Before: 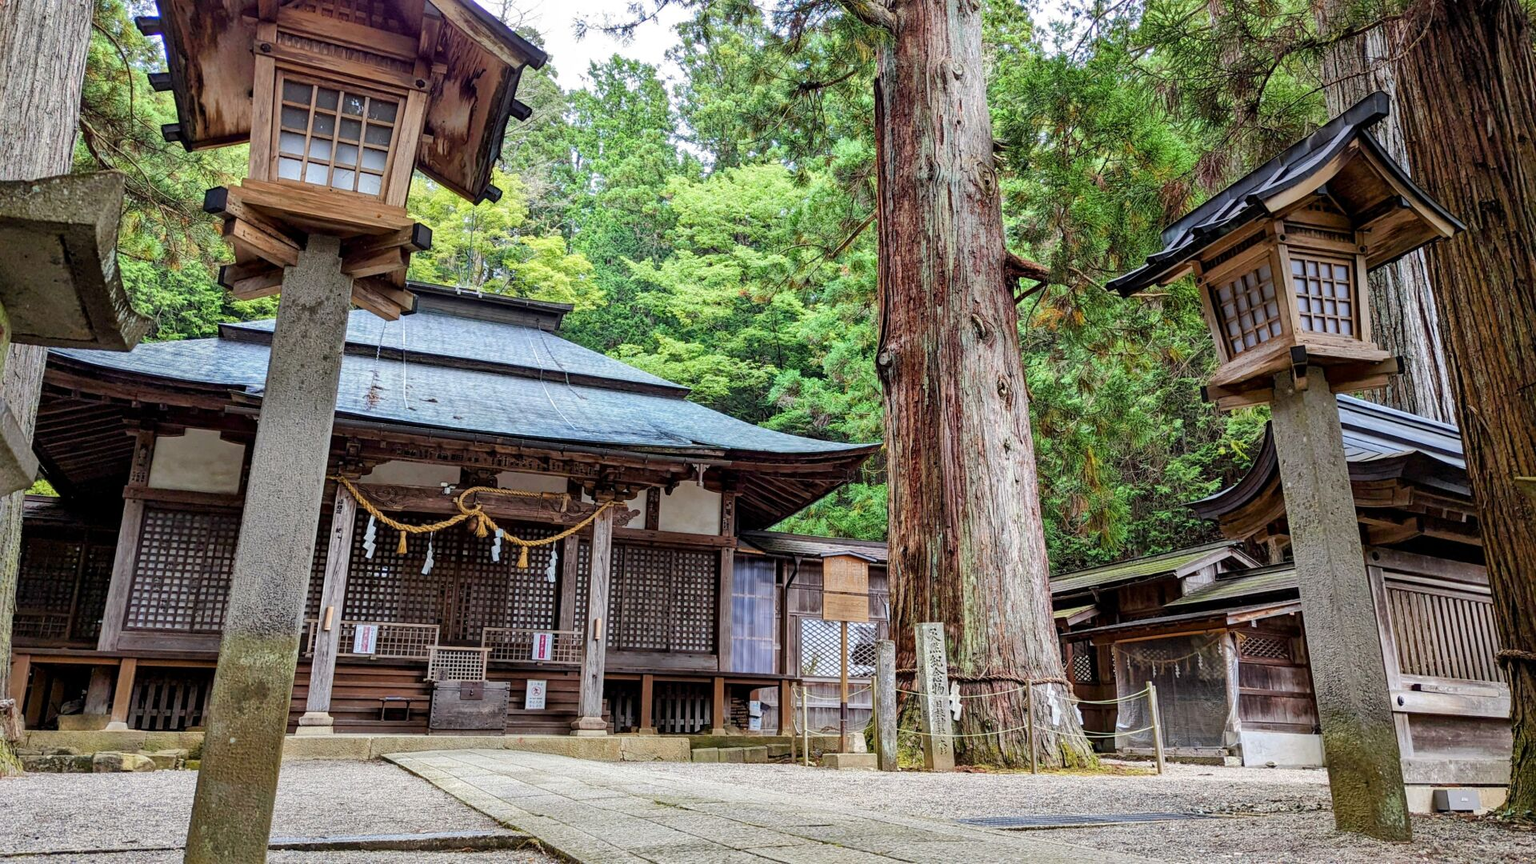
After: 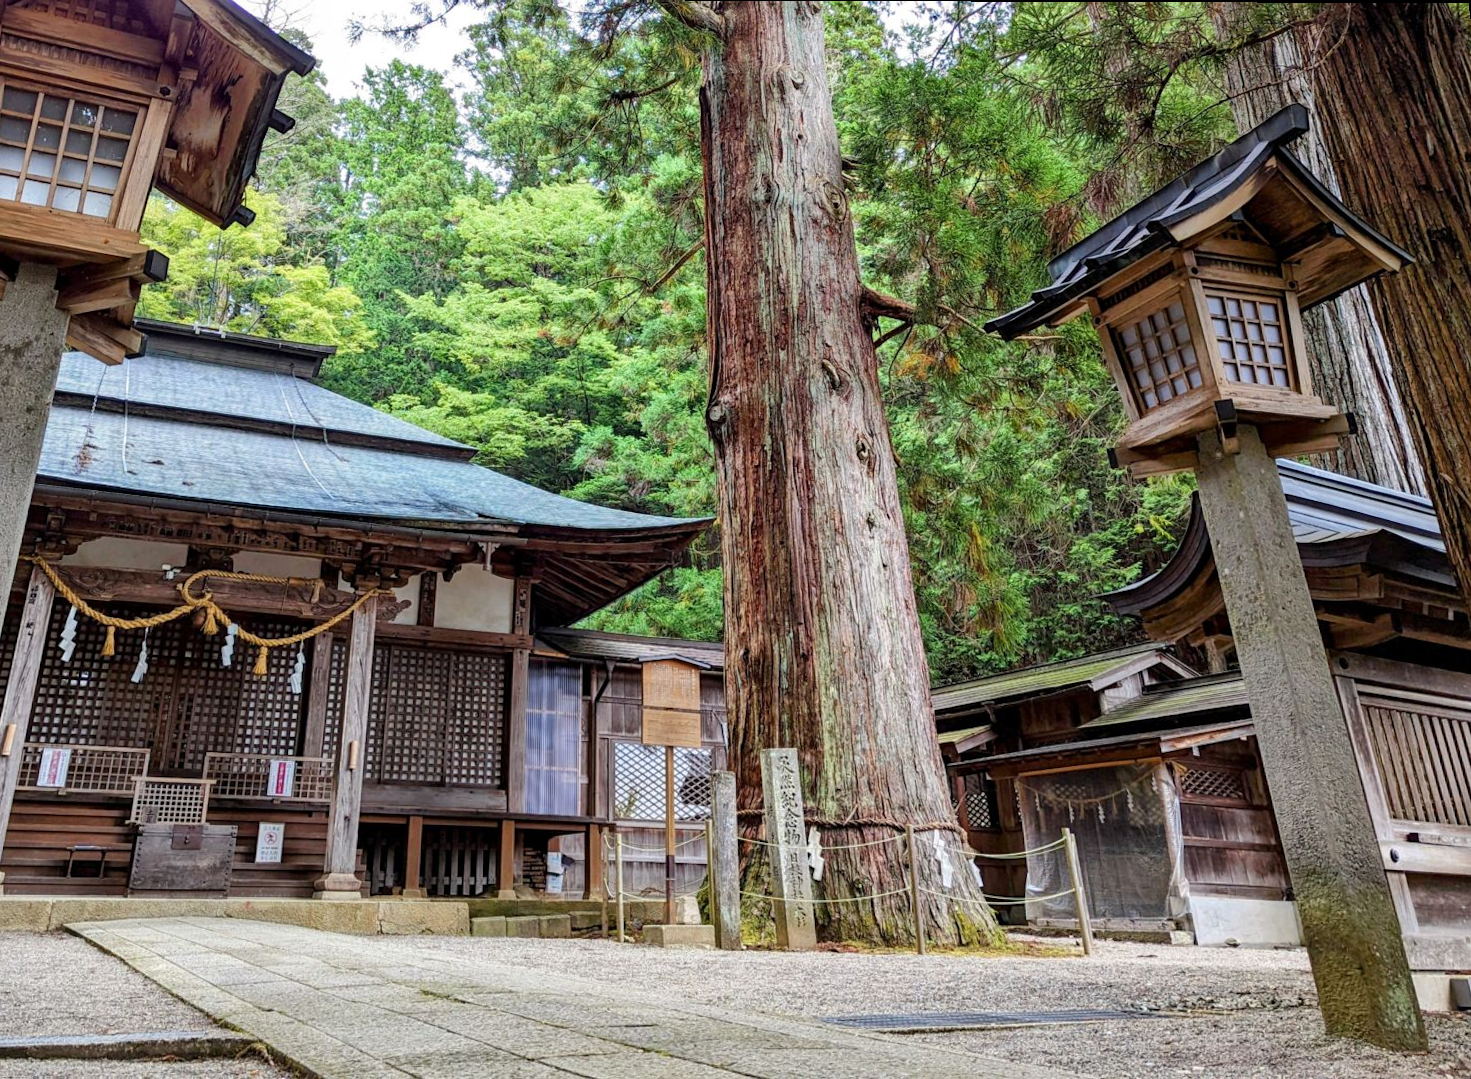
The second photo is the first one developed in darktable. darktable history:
crop: left 17.582%, bottom 0.031%
rotate and perspective: rotation 0.215°, lens shift (vertical) -0.139, crop left 0.069, crop right 0.939, crop top 0.002, crop bottom 0.996
